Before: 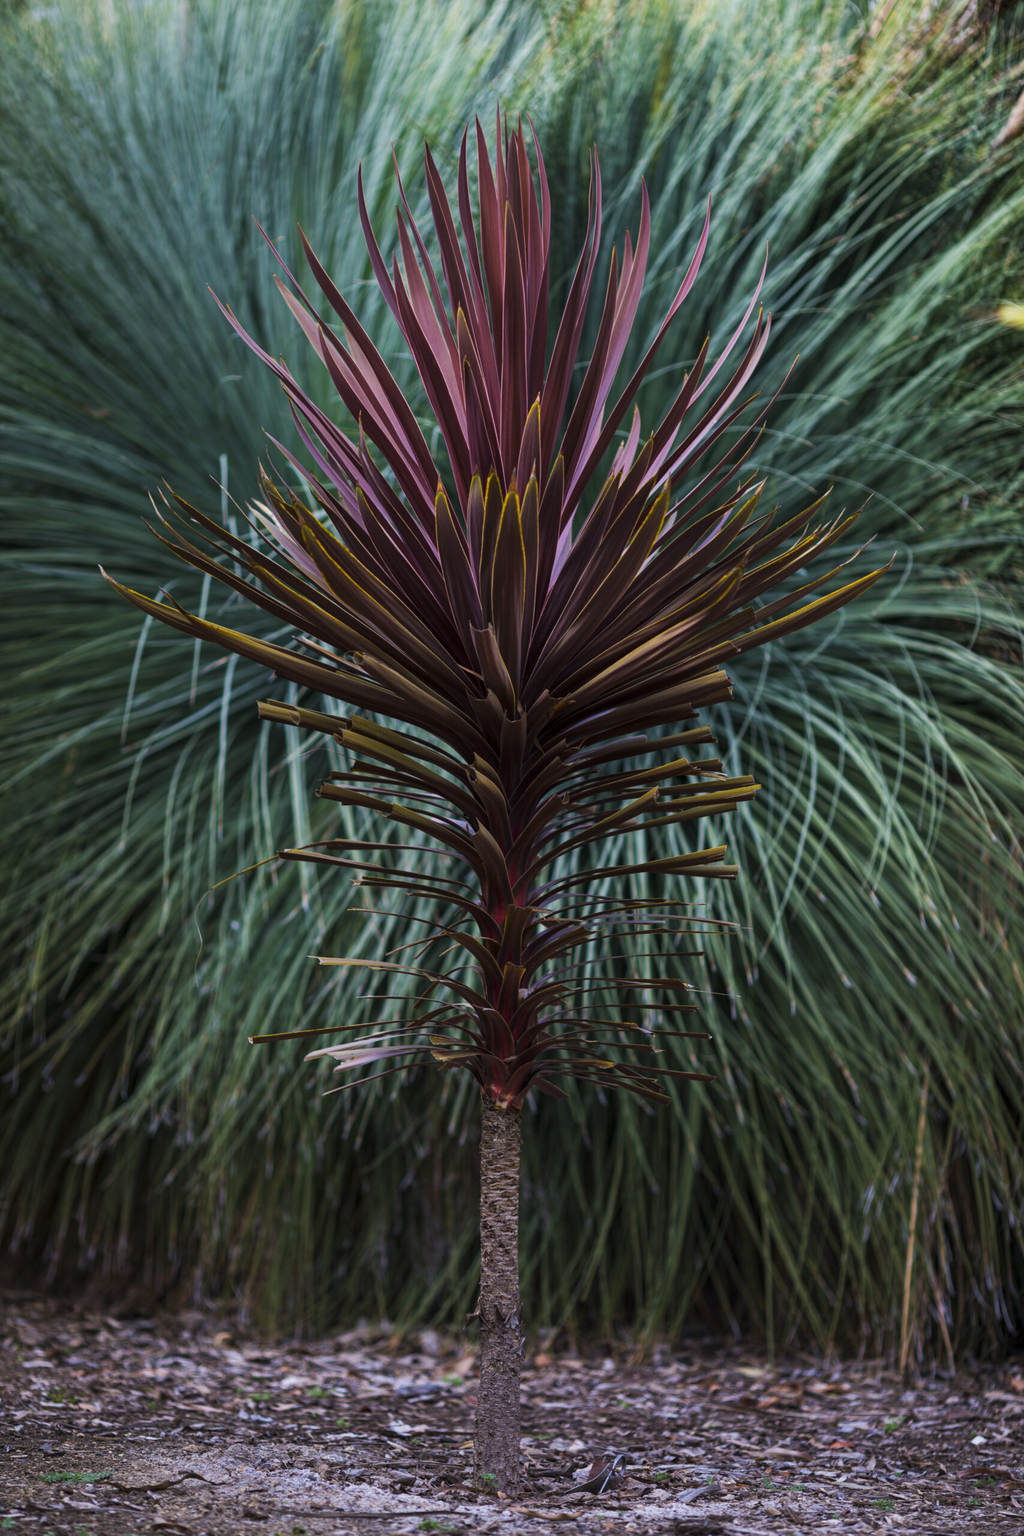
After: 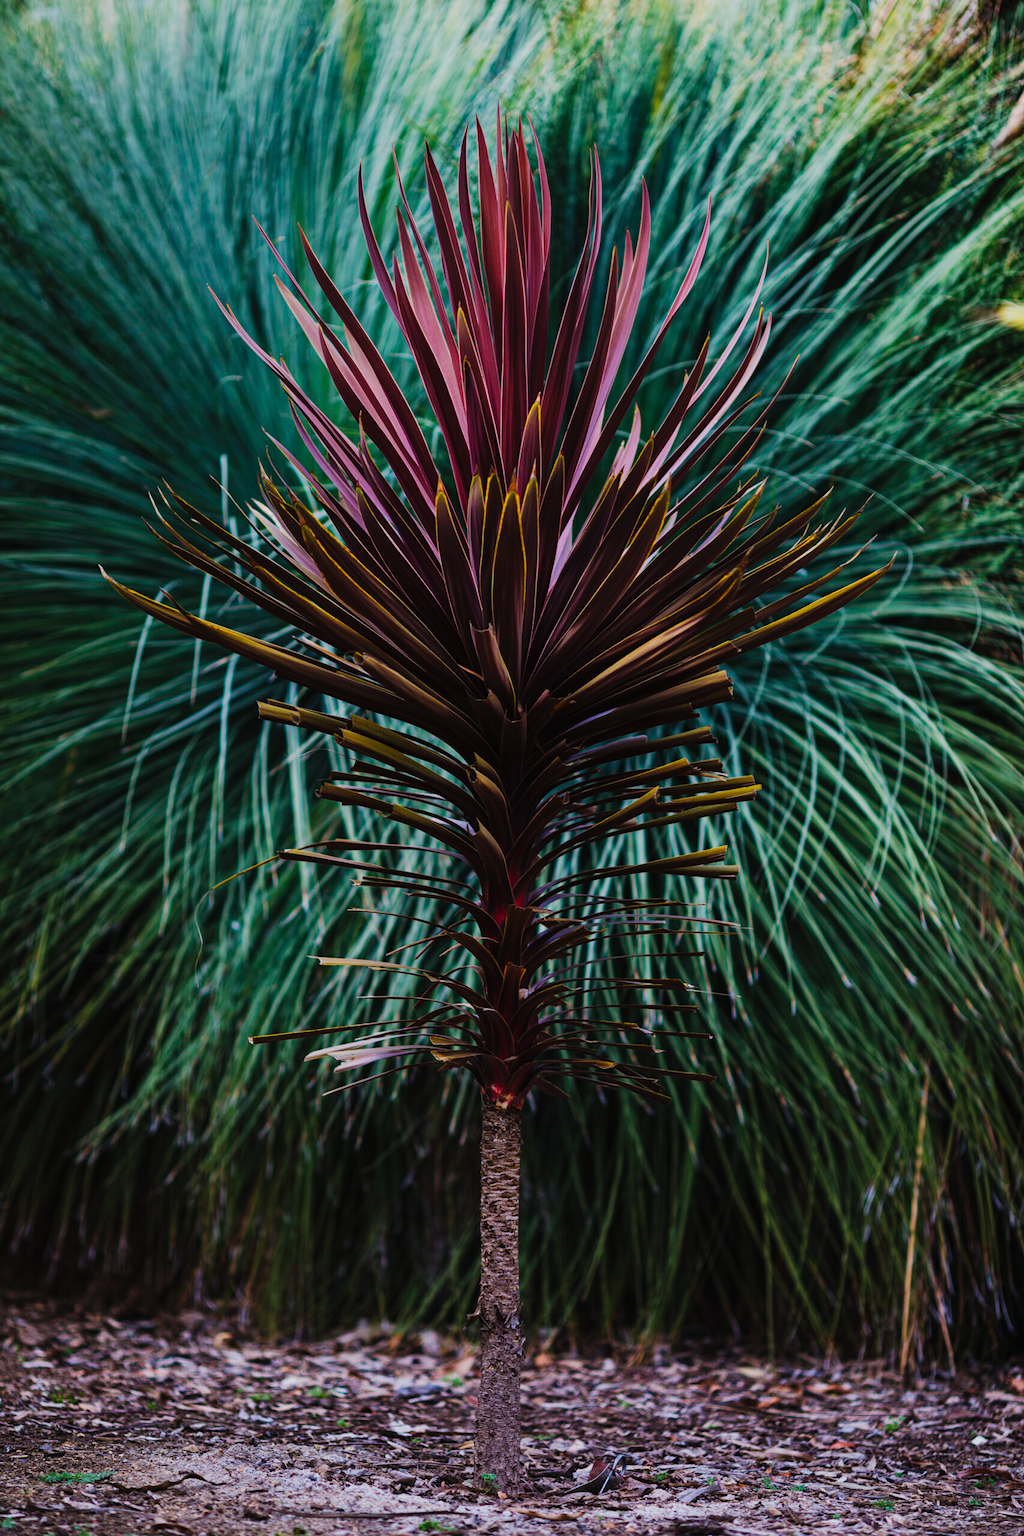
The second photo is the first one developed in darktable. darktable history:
exposure: exposure -0.557 EV, compensate highlight preservation false
tone curve: curves: ch0 [(0, 0.014) (0.12, 0.096) (0.386, 0.49) (0.54, 0.684) (0.751, 0.855) (0.89, 0.943) (0.998, 0.989)]; ch1 [(0, 0) (0.133, 0.099) (0.437, 0.41) (0.5, 0.5) (0.517, 0.536) (0.548, 0.575) (0.582, 0.631) (0.627, 0.688) (0.836, 0.868) (1, 1)]; ch2 [(0, 0) (0.374, 0.341) (0.456, 0.443) (0.478, 0.49) (0.501, 0.5) (0.528, 0.538) (0.55, 0.6) (0.572, 0.63) (0.702, 0.765) (1, 1)], preserve colors none
